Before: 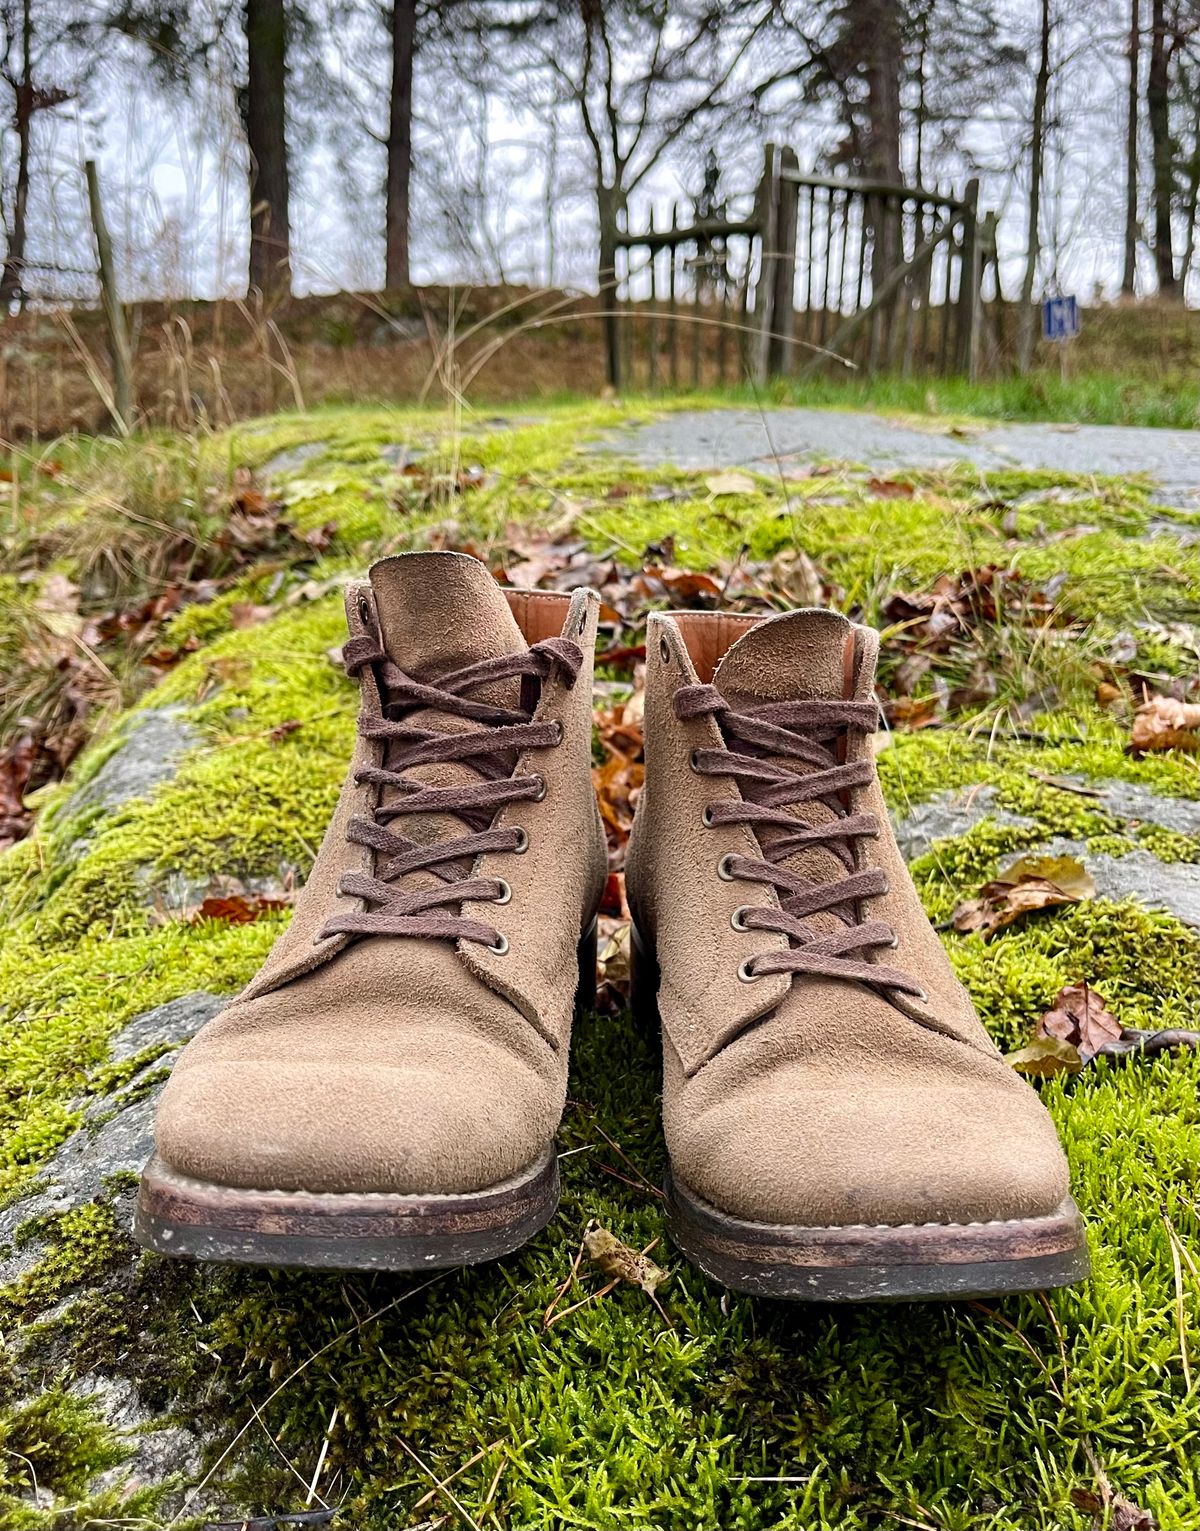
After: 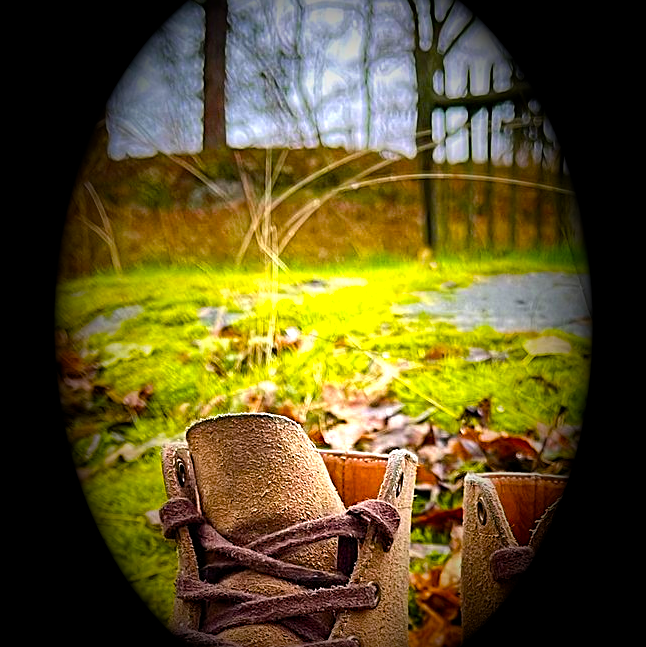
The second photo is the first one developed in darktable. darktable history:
sharpen: on, module defaults
exposure: black level correction 0, exposure 1.015 EV, compensate exposure bias true, compensate highlight preservation false
crop: left 15.306%, top 9.065%, right 30.789%, bottom 48.638%
haze removal: strength 0.1, compatibility mode true, adaptive false
color balance rgb: linear chroma grading › global chroma 15%, perceptual saturation grading › global saturation 30%
vignetting: fall-off start 15.9%, fall-off radius 100%, brightness -1, saturation 0.5, width/height ratio 0.719
